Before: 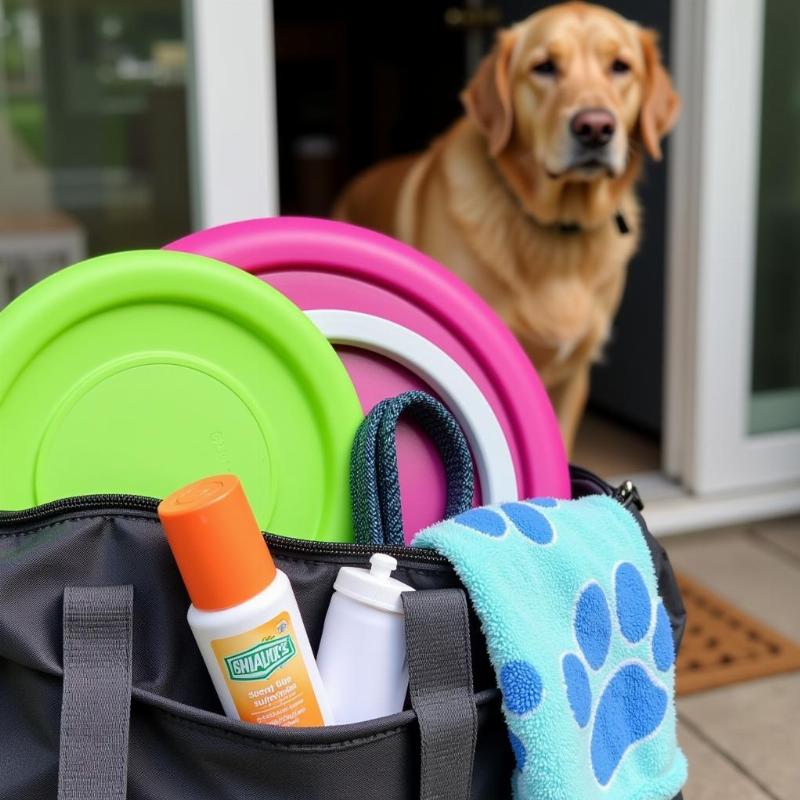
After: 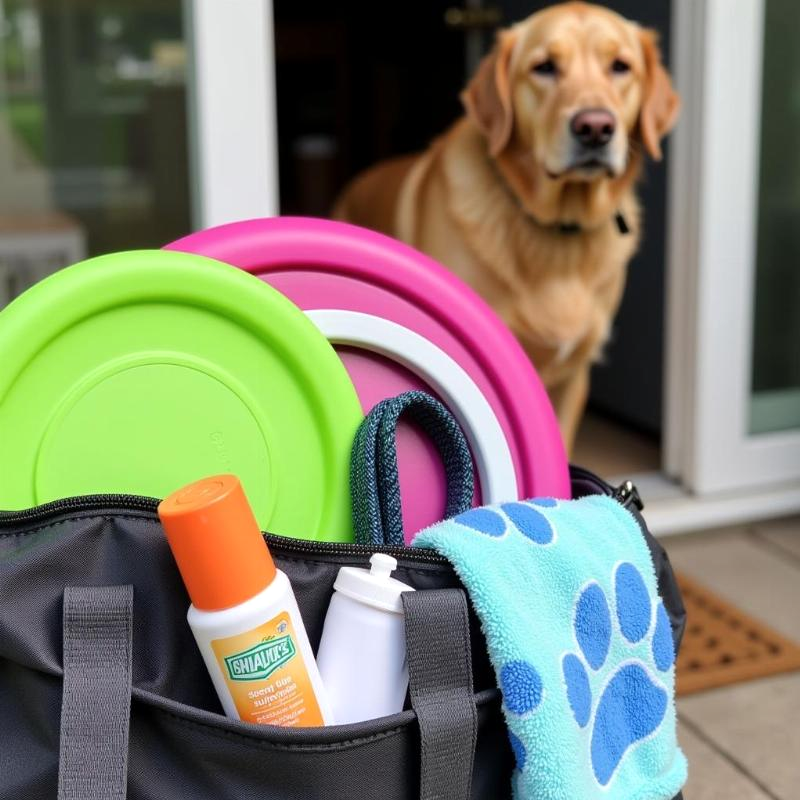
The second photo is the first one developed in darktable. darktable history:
shadows and highlights: radius 169.44, shadows 27.07, white point adjustment 3.04, highlights -68.67, soften with gaussian
